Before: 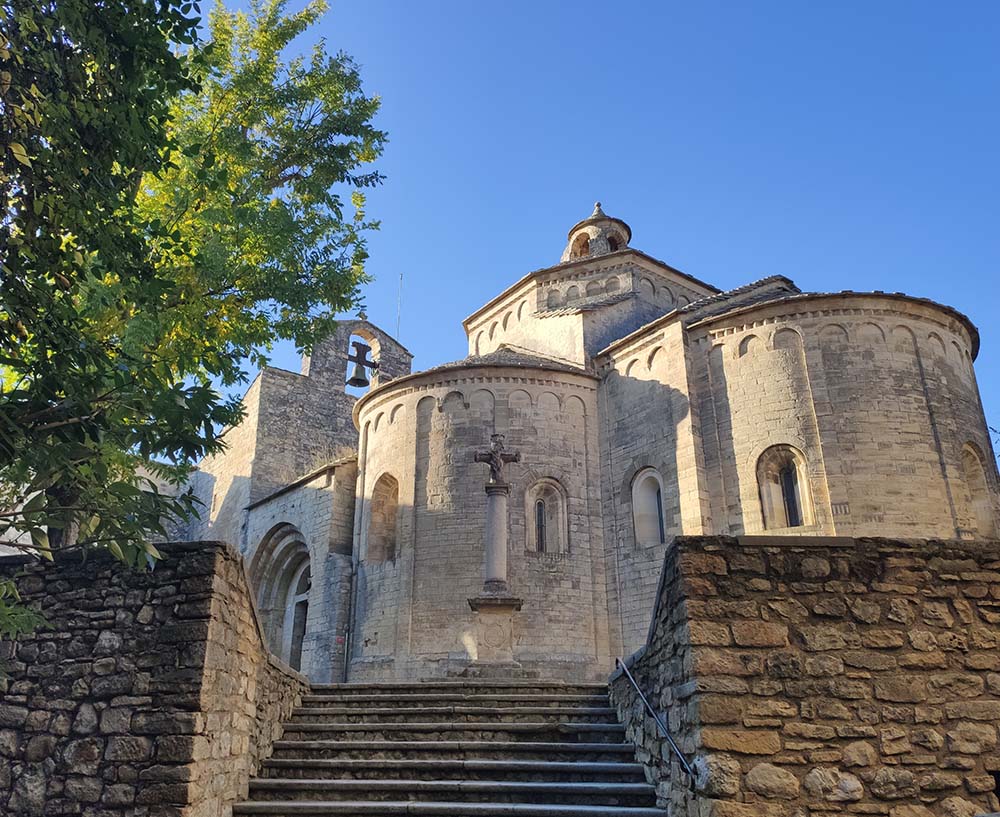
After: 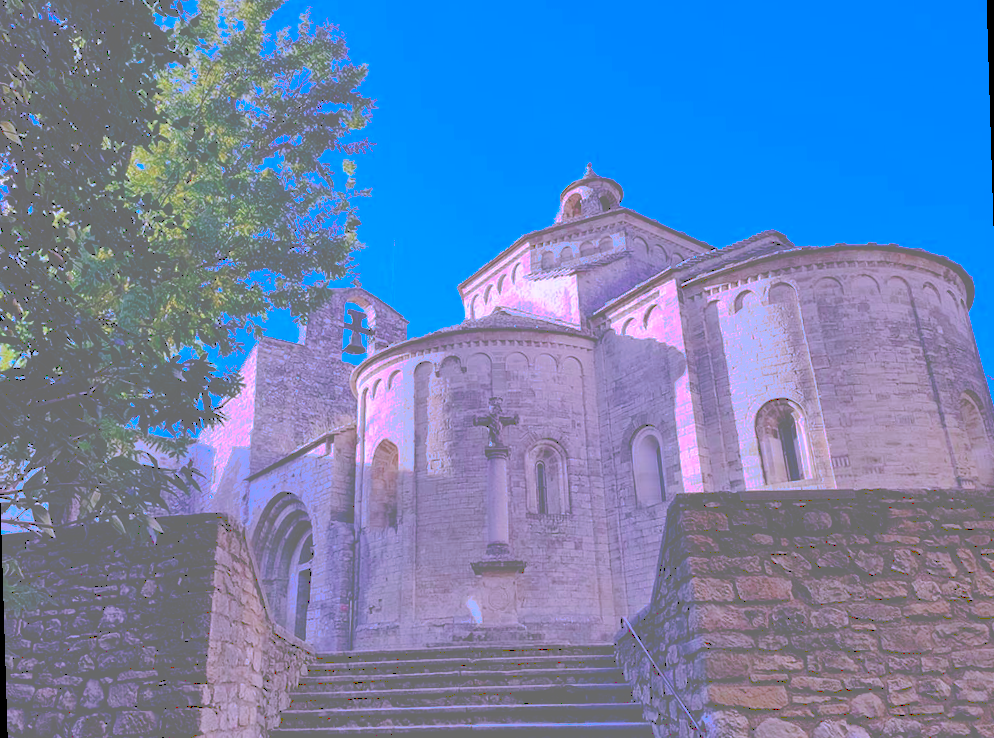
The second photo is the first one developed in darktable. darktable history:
tone curve: curves: ch0 [(0, 0) (0.003, 0.439) (0.011, 0.439) (0.025, 0.439) (0.044, 0.439) (0.069, 0.439) (0.1, 0.439) (0.136, 0.44) (0.177, 0.444) (0.224, 0.45) (0.277, 0.462) (0.335, 0.487) (0.399, 0.528) (0.468, 0.577) (0.543, 0.621) (0.623, 0.669) (0.709, 0.715) (0.801, 0.764) (0.898, 0.804) (1, 1)], preserve colors none
white balance: red 0.98, blue 1.61
rotate and perspective: rotation -1.75°, automatic cropping off
crop: left 1.507%, top 6.147%, right 1.379%, bottom 6.637%
color contrast: green-magenta contrast 1.73, blue-yellow contrast 1.15
